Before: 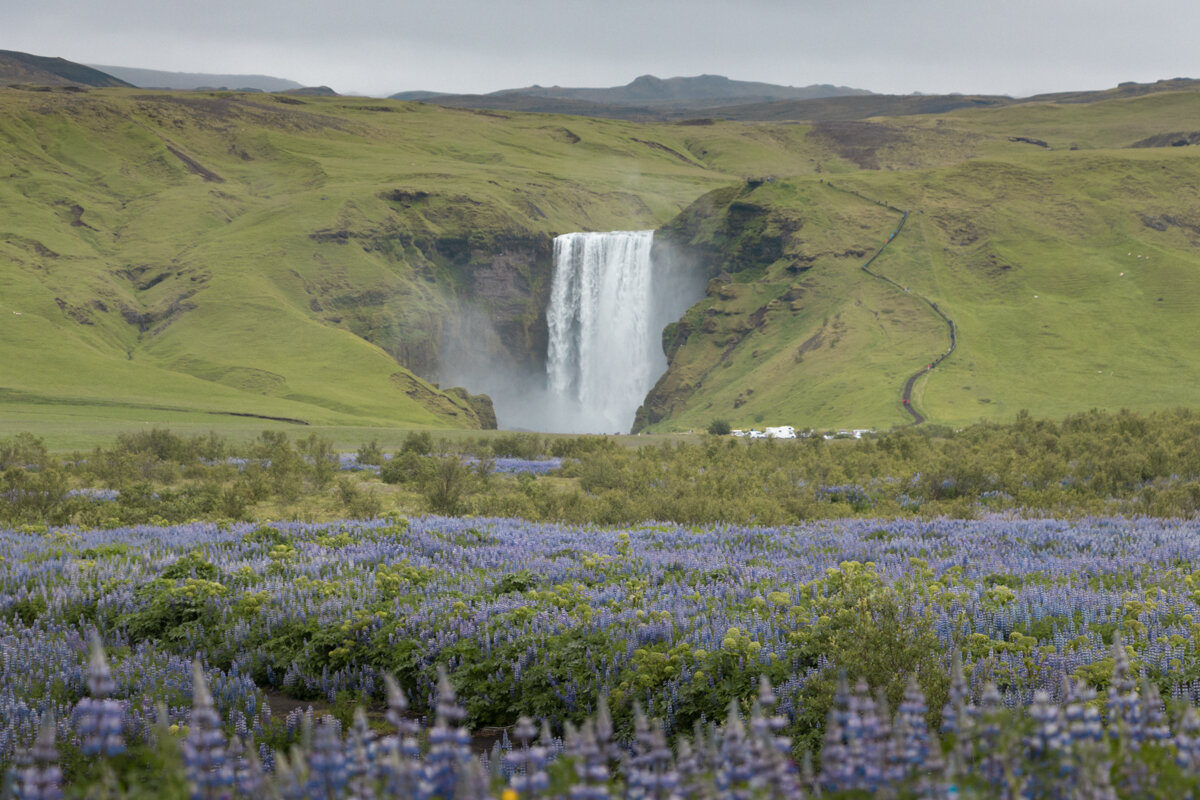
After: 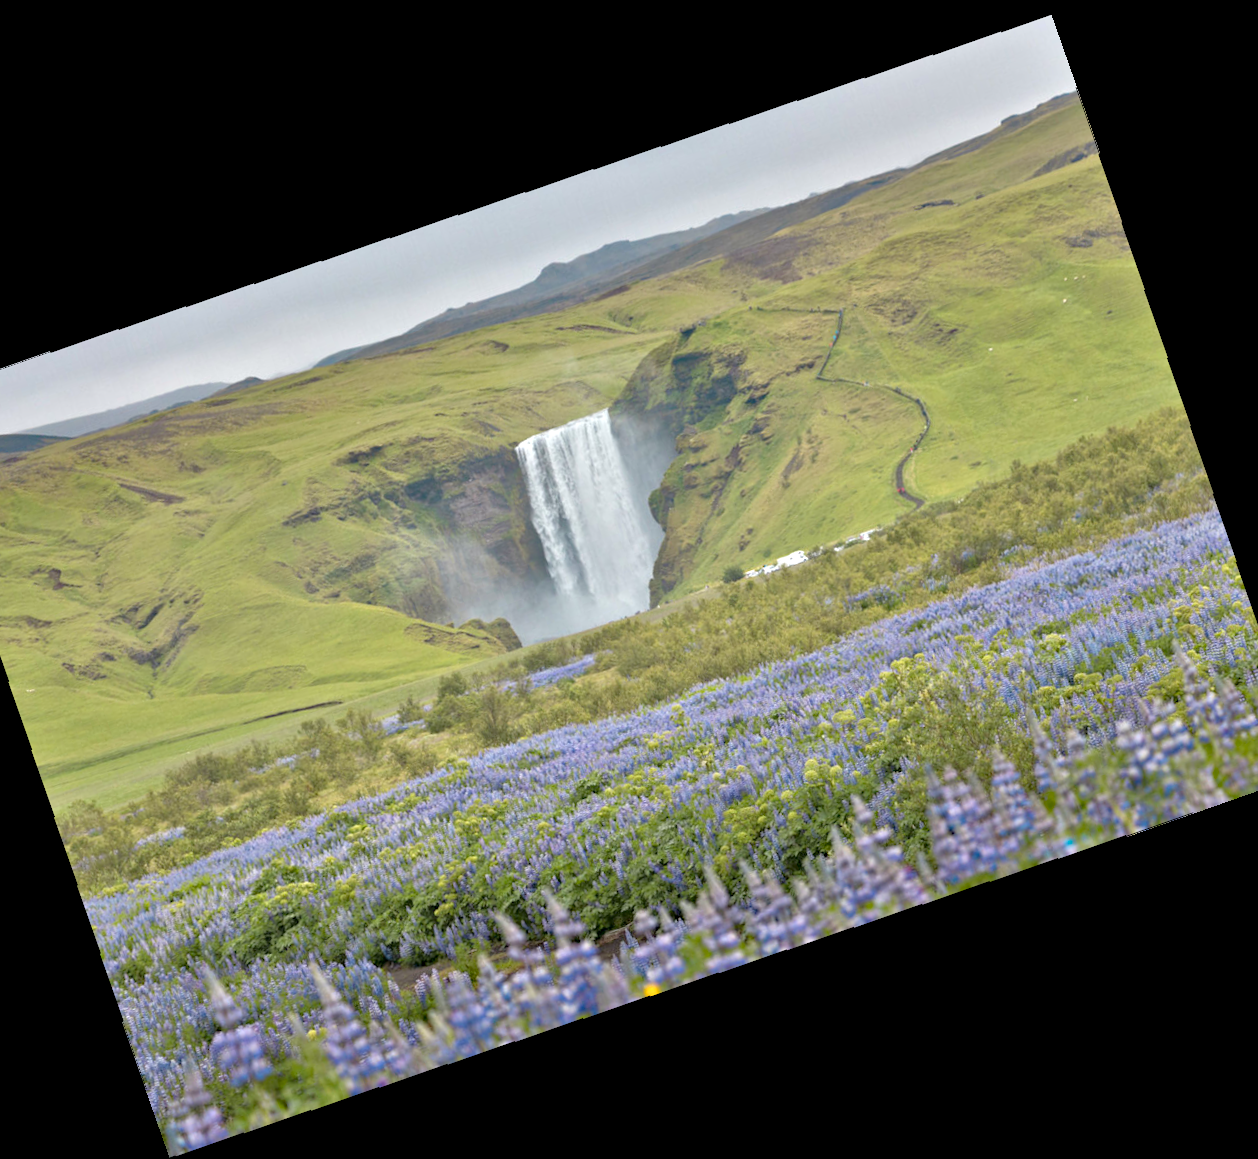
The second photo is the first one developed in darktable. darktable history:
haze removal: compatibility mode true, adaptive false
rotate and perspective: rotation 0.8°, automatic cropping off
tone equalizer: -8 EV 2 EV, -7 EV 2 EV, -6 EV 2 EV, -5 EV 2 EV, -4 EV 2 EV, -3 EV 1.5 EV, -2 EV 1 EV, -1 EV 0.5 EV
crop and rotate: angle 19.43°, left 6.812%, right 4.125%, bottom 1.087%
